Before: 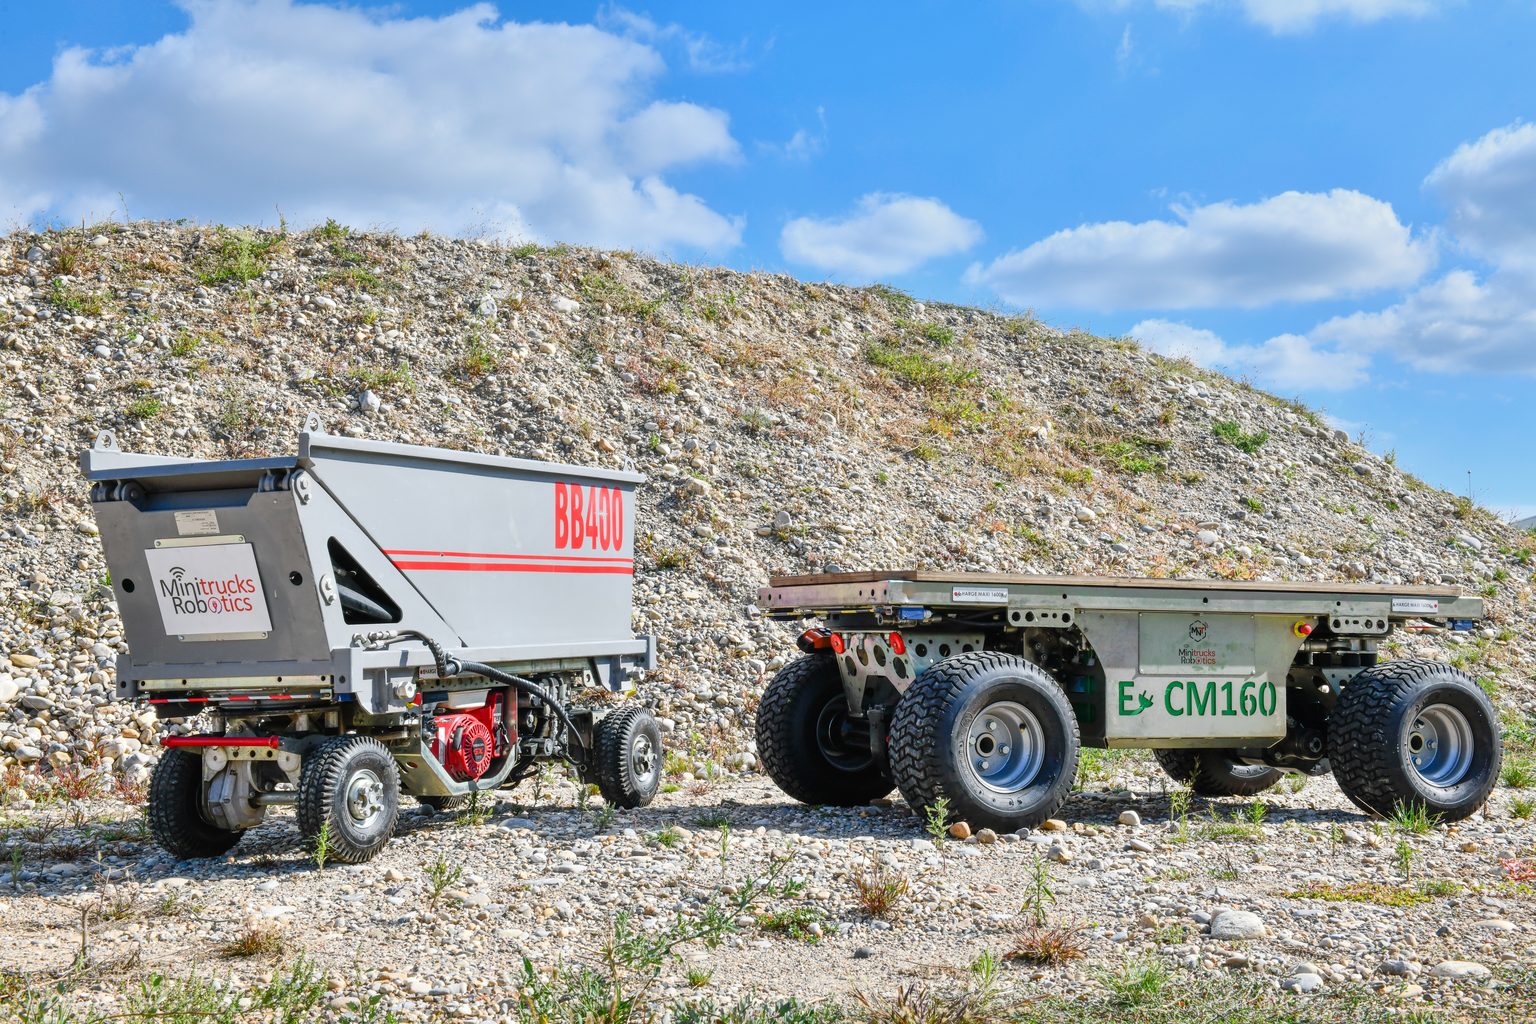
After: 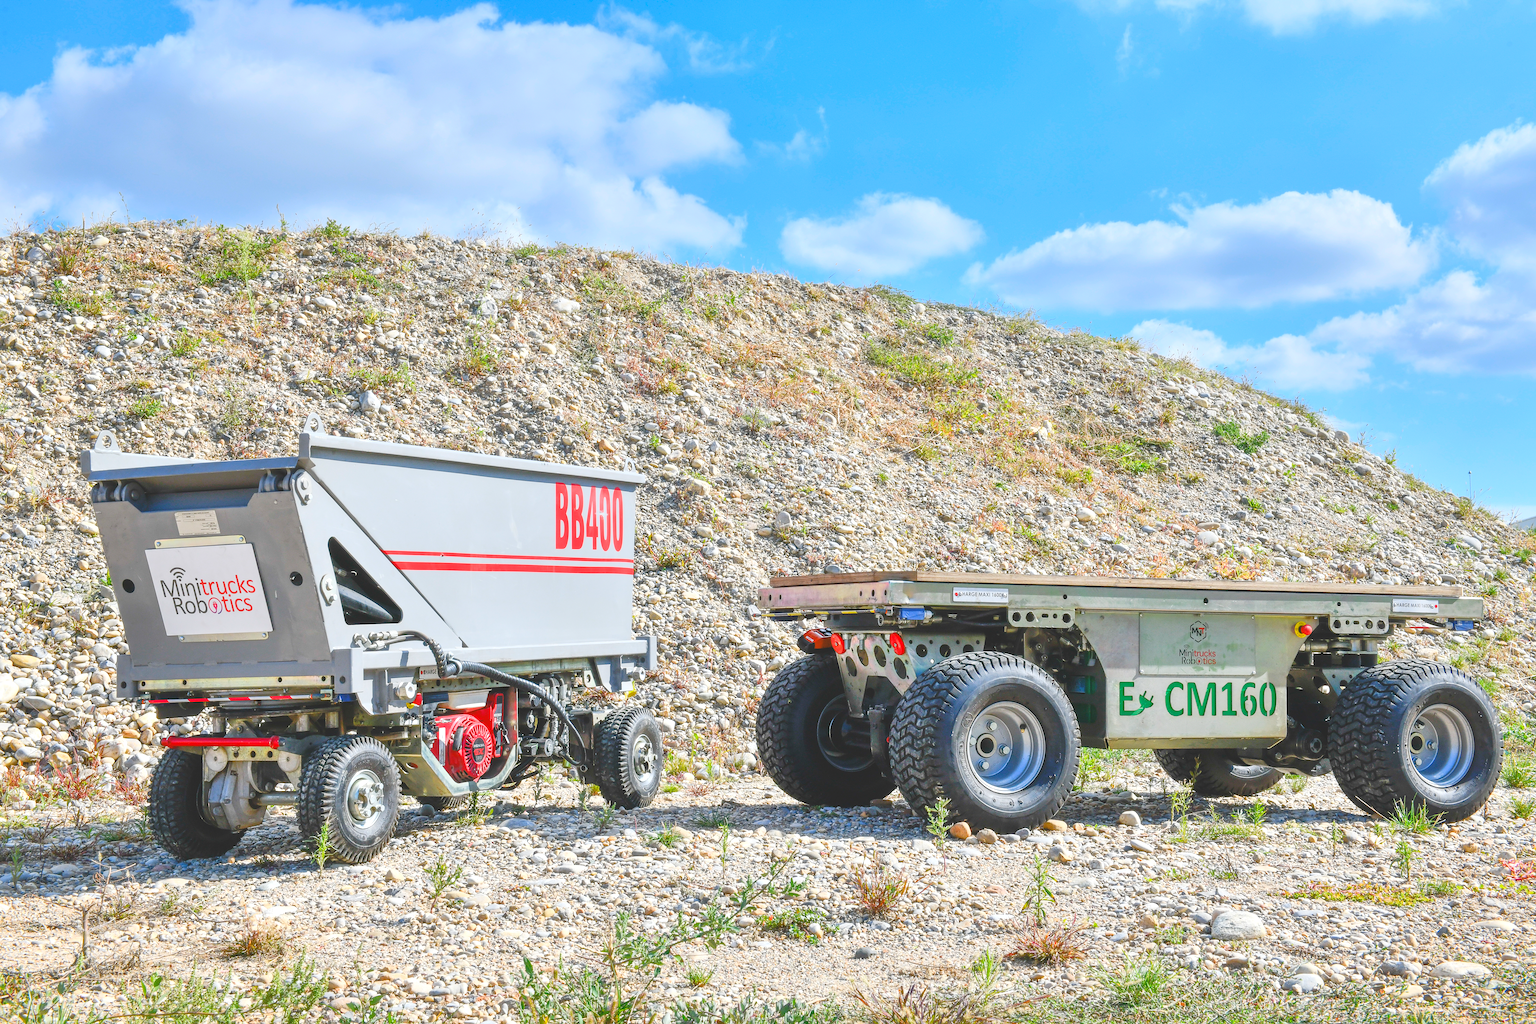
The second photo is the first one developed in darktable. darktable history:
exposure: black level correction 0, exposure 1.199 EV, compensate exposure bias true, compensate highlight preservation false
sharpen: on, module defaults
contrast brightness saturation: contrast -0.288
